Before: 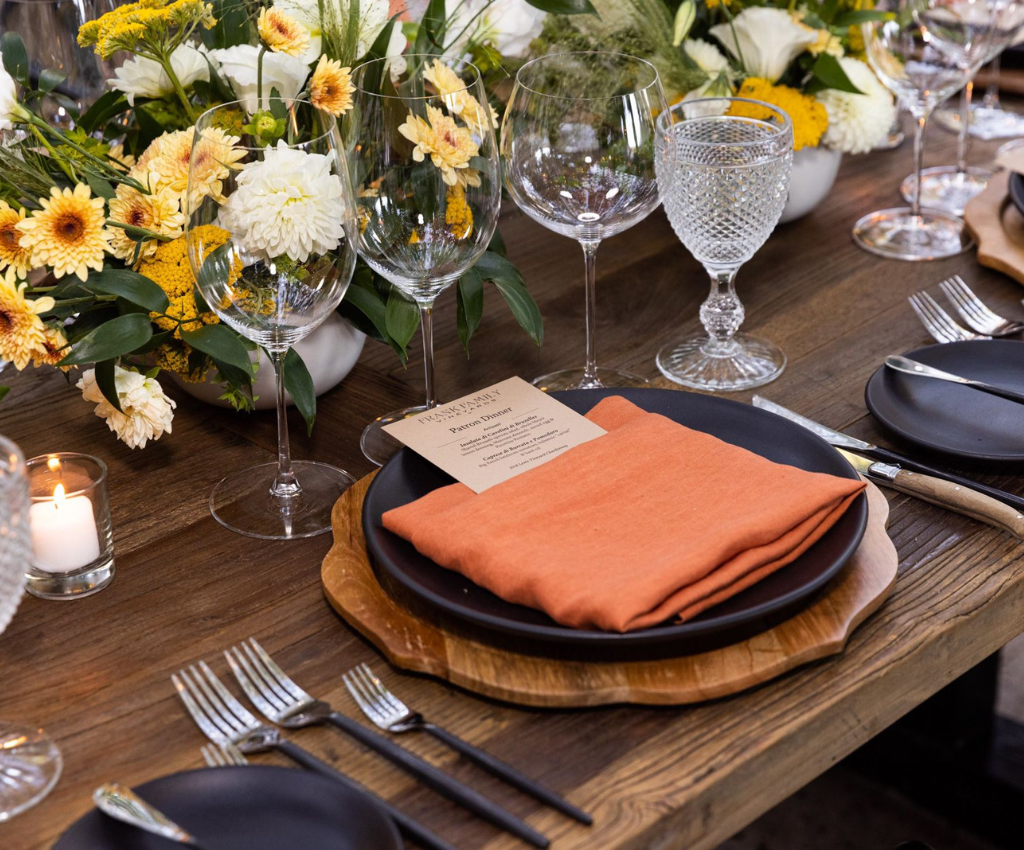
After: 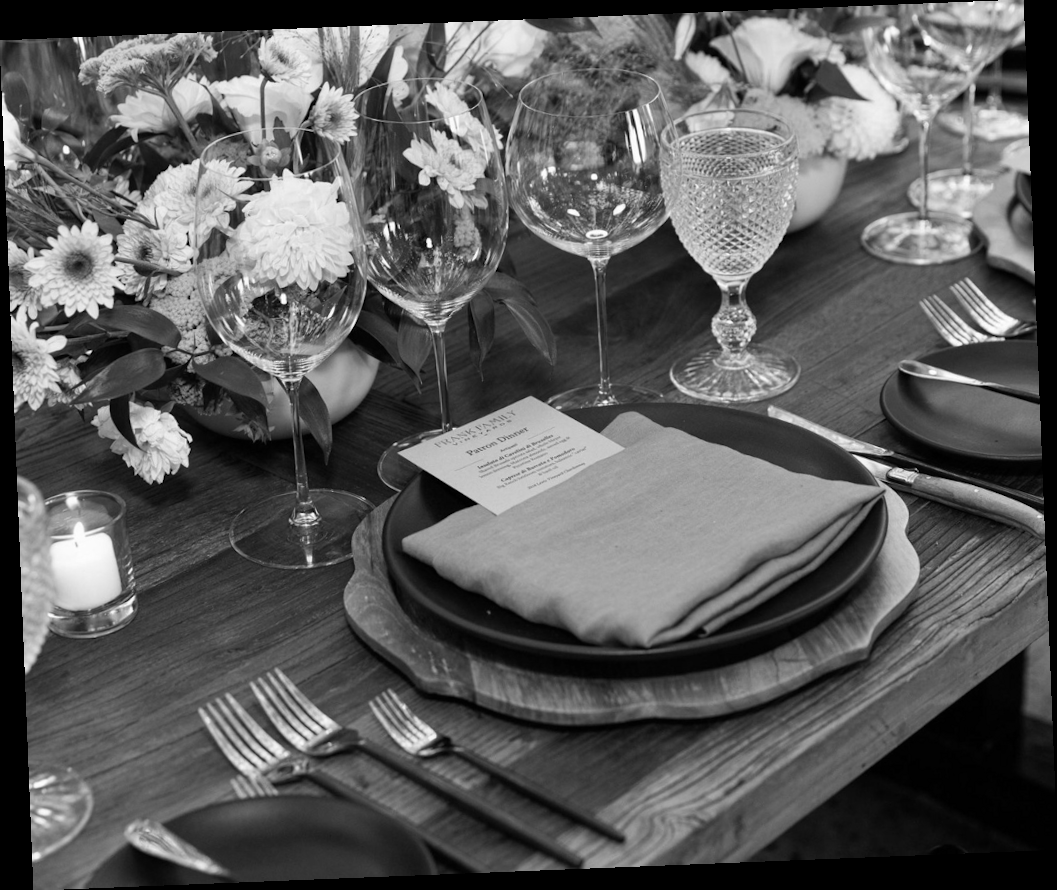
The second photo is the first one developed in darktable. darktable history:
color correction: highlights a* 7.34, highlights b* 4.37
monochrome: on, module defaults
exposure: compensate highlight preservation false
rotate and perspective: rotation -2.29°, automatic cropping off
